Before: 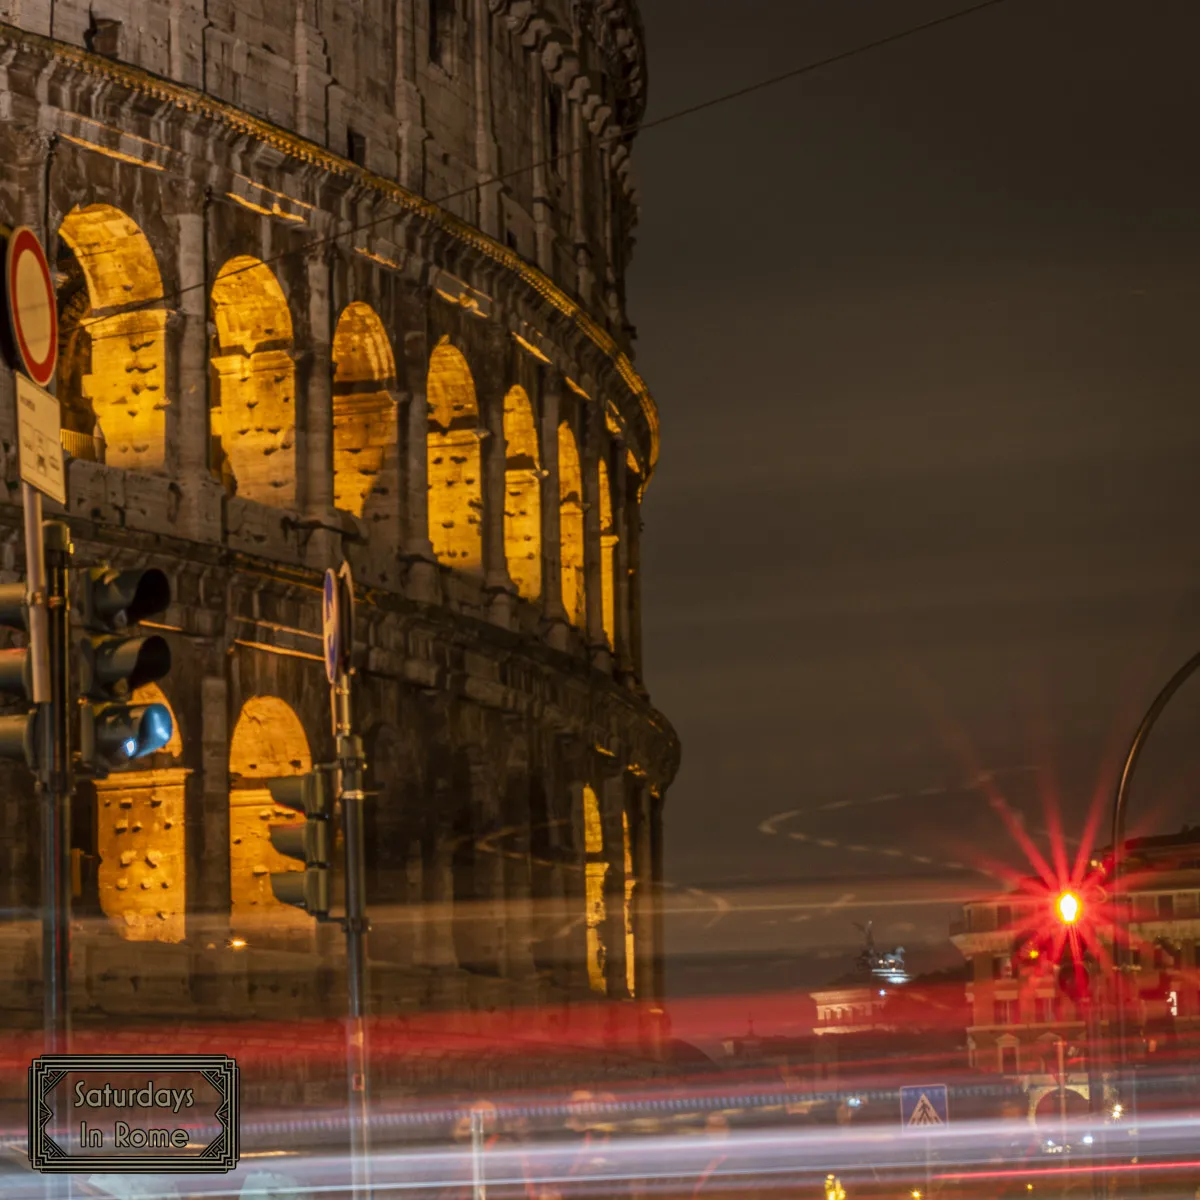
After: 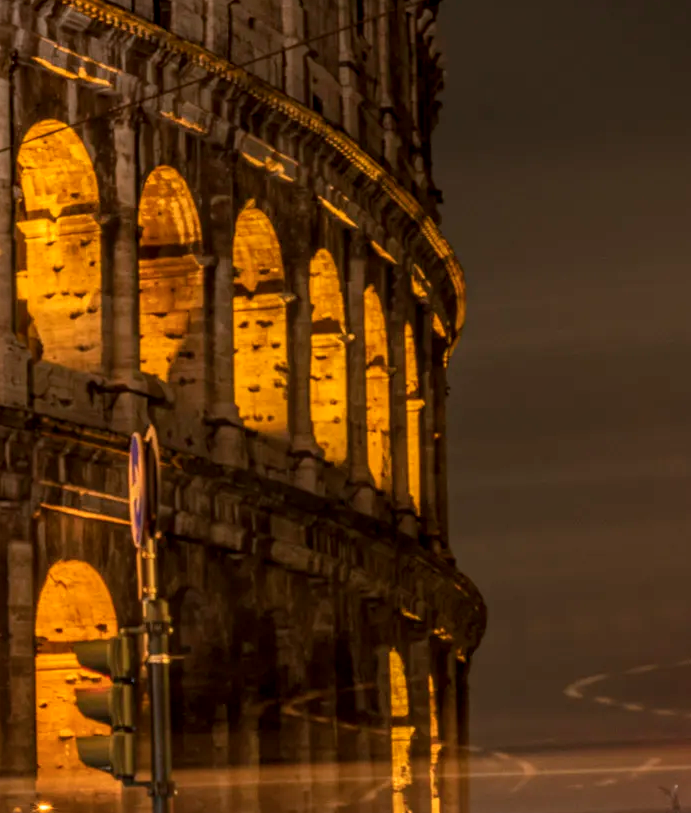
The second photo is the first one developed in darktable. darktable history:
crop: left 16.23%, top 11.377%, right 26.13%, bottom 20.822%
exposure: exposure -0.014 EV, compensate highlight preservation false
local contrast: on, module defaults
color balance rgb: linear chroma grading › global chroma 0.598%, perceptual saturation grading › global saturation 0.775%, global vibrance 14.79%
